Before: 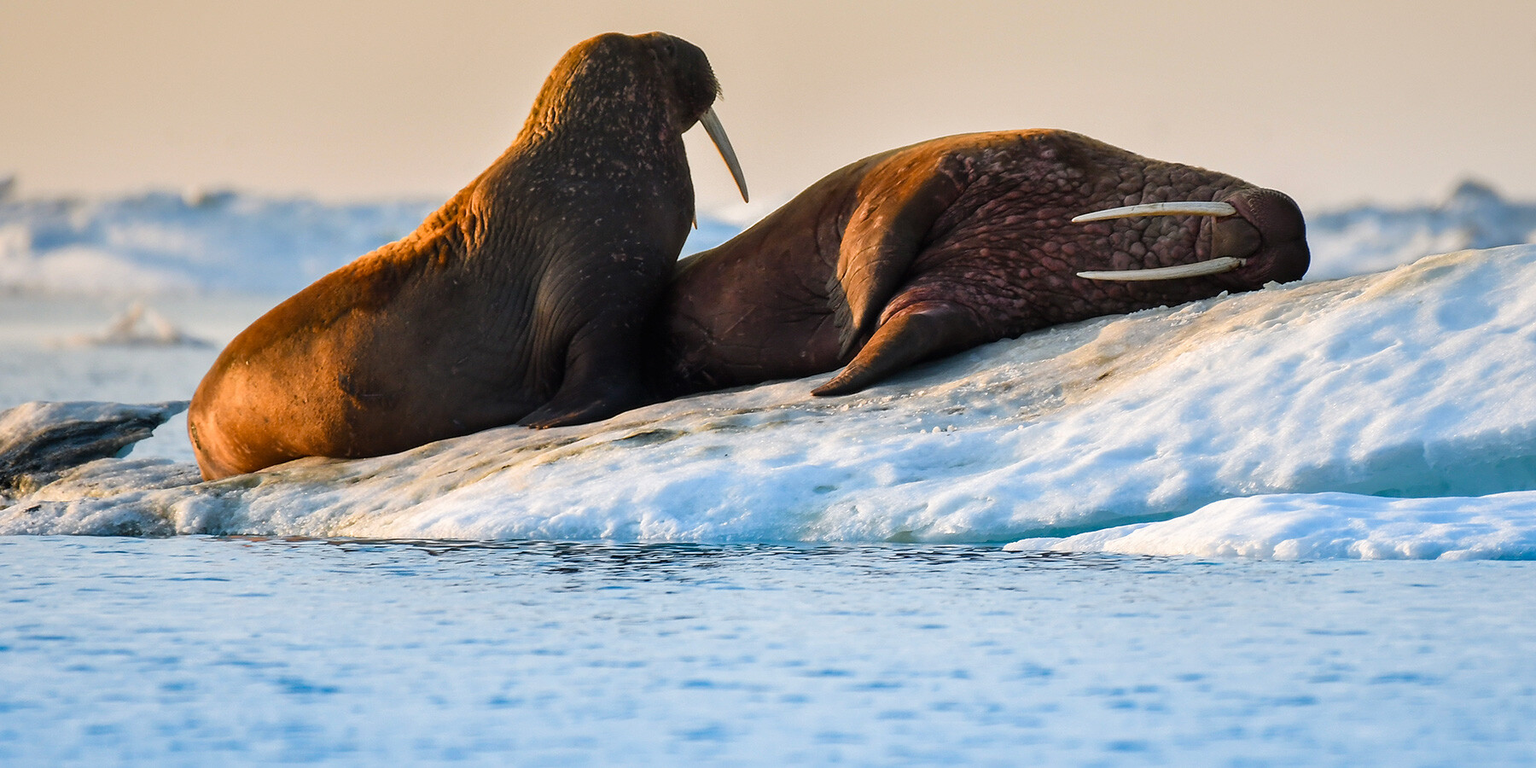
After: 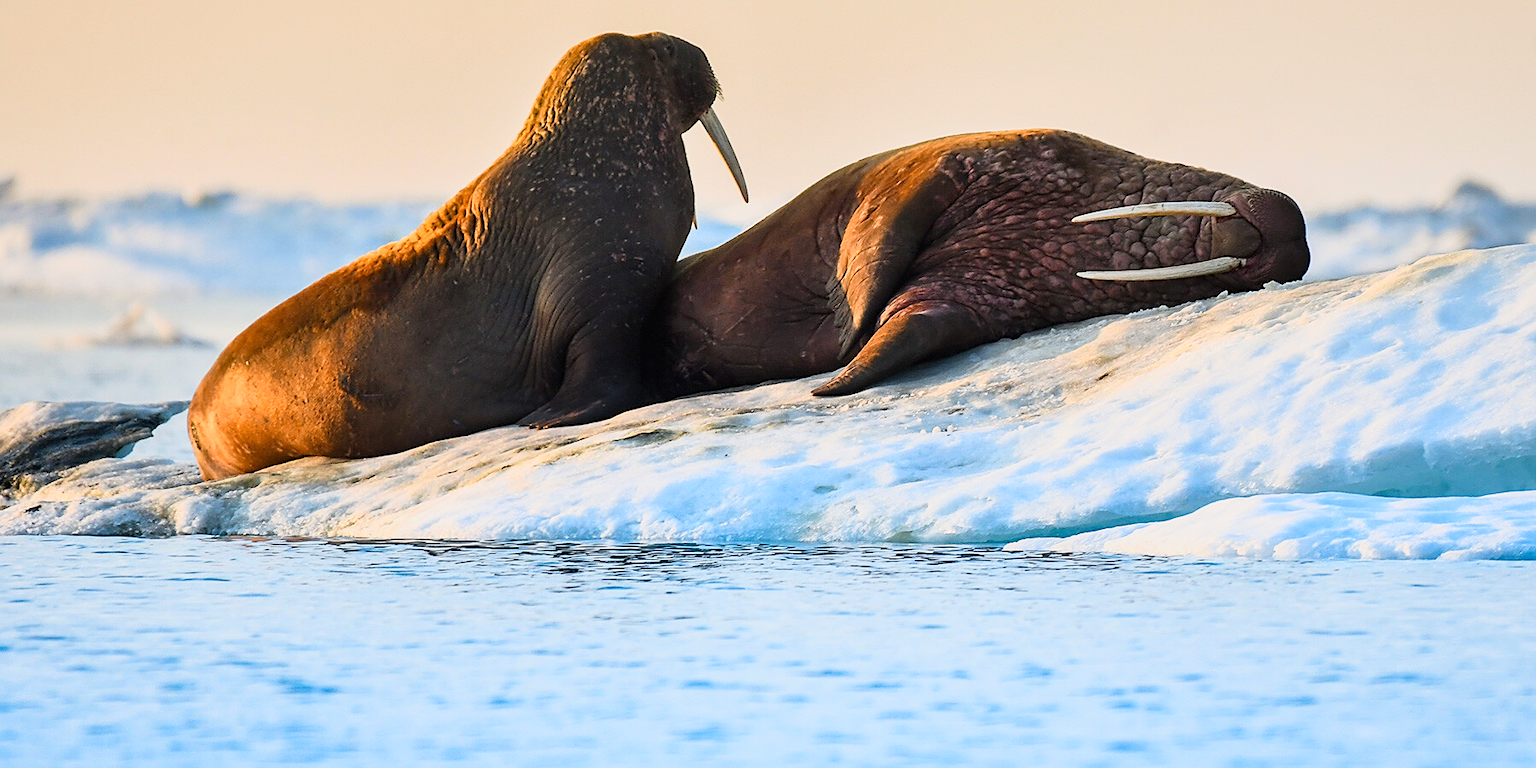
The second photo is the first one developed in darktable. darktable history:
sharpen: on, module defaults
base curve: curves: ch0 [(0, 0) (0.088, 0.125) (0.176, 0.251) (0.354, 0.501) (0.613, 0.749) (1, 0.877)]
